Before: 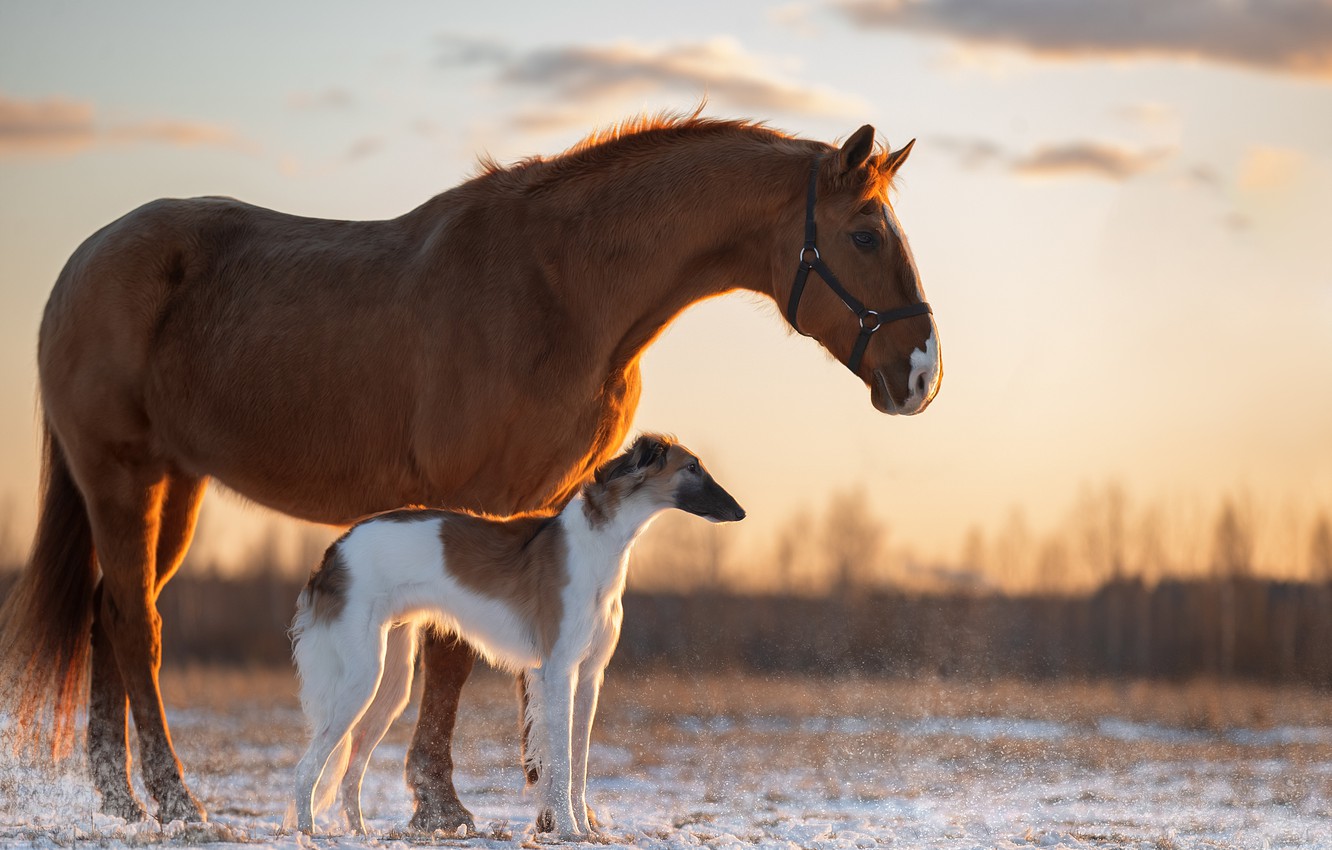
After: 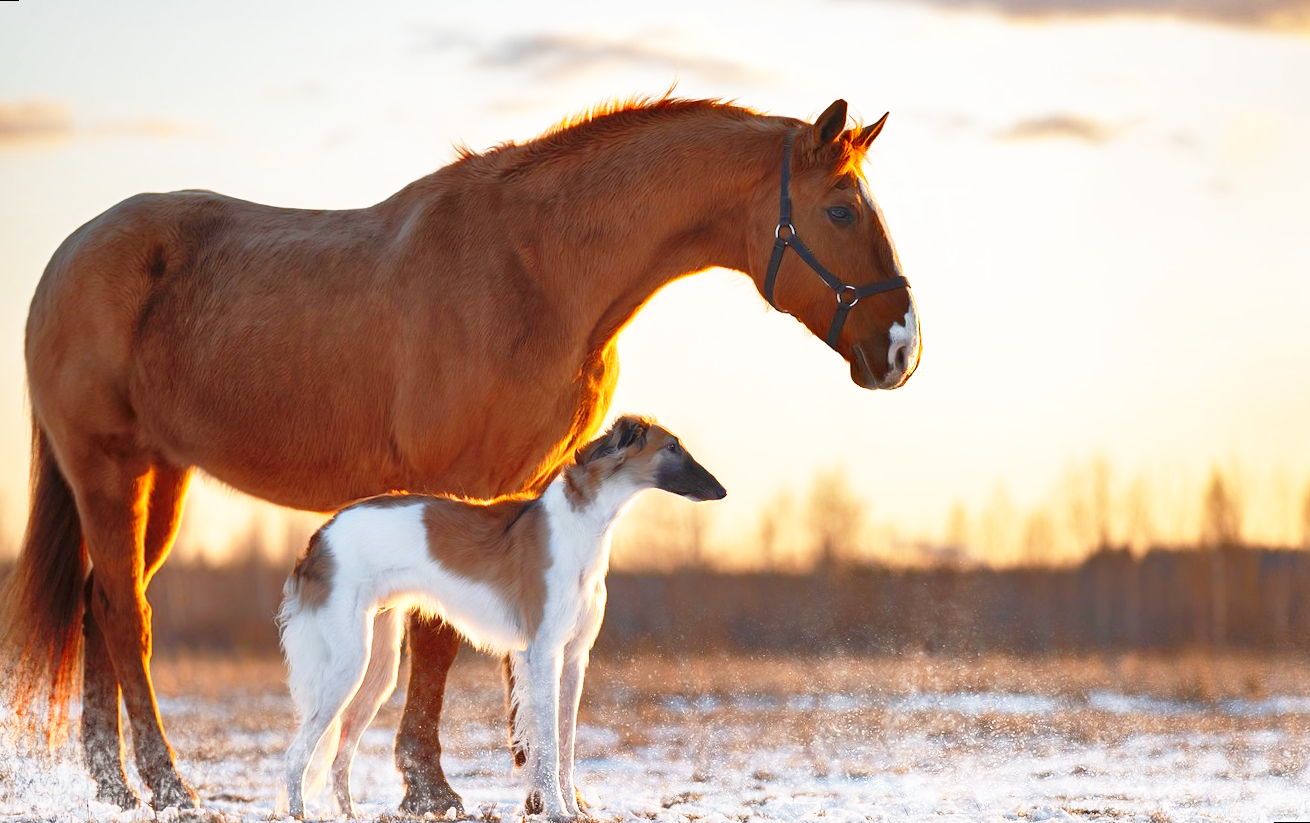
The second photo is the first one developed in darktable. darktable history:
base curve: curves: ch0 [(0, 0) (0.026, 0.03) (0.109, 0.232) (0.351, 0.748) (0.669, 0.968) (1, 1)], preserve colors none
rgb curve: curves: ch0 [(0, 0) (0.072, 0.166) (0.217, 0.293) (0.414, 0.42) (1, 1)], compensate middle gray true, preserve colors basic power
rotate and perspective: rotation -1.32°, lens shift (horizontal) -0.031, crop left 0.015, crop right 0.985, crop top 0.047, crop bottom 0.982
shadows and highlights: shadows 60, soften with gaussian
